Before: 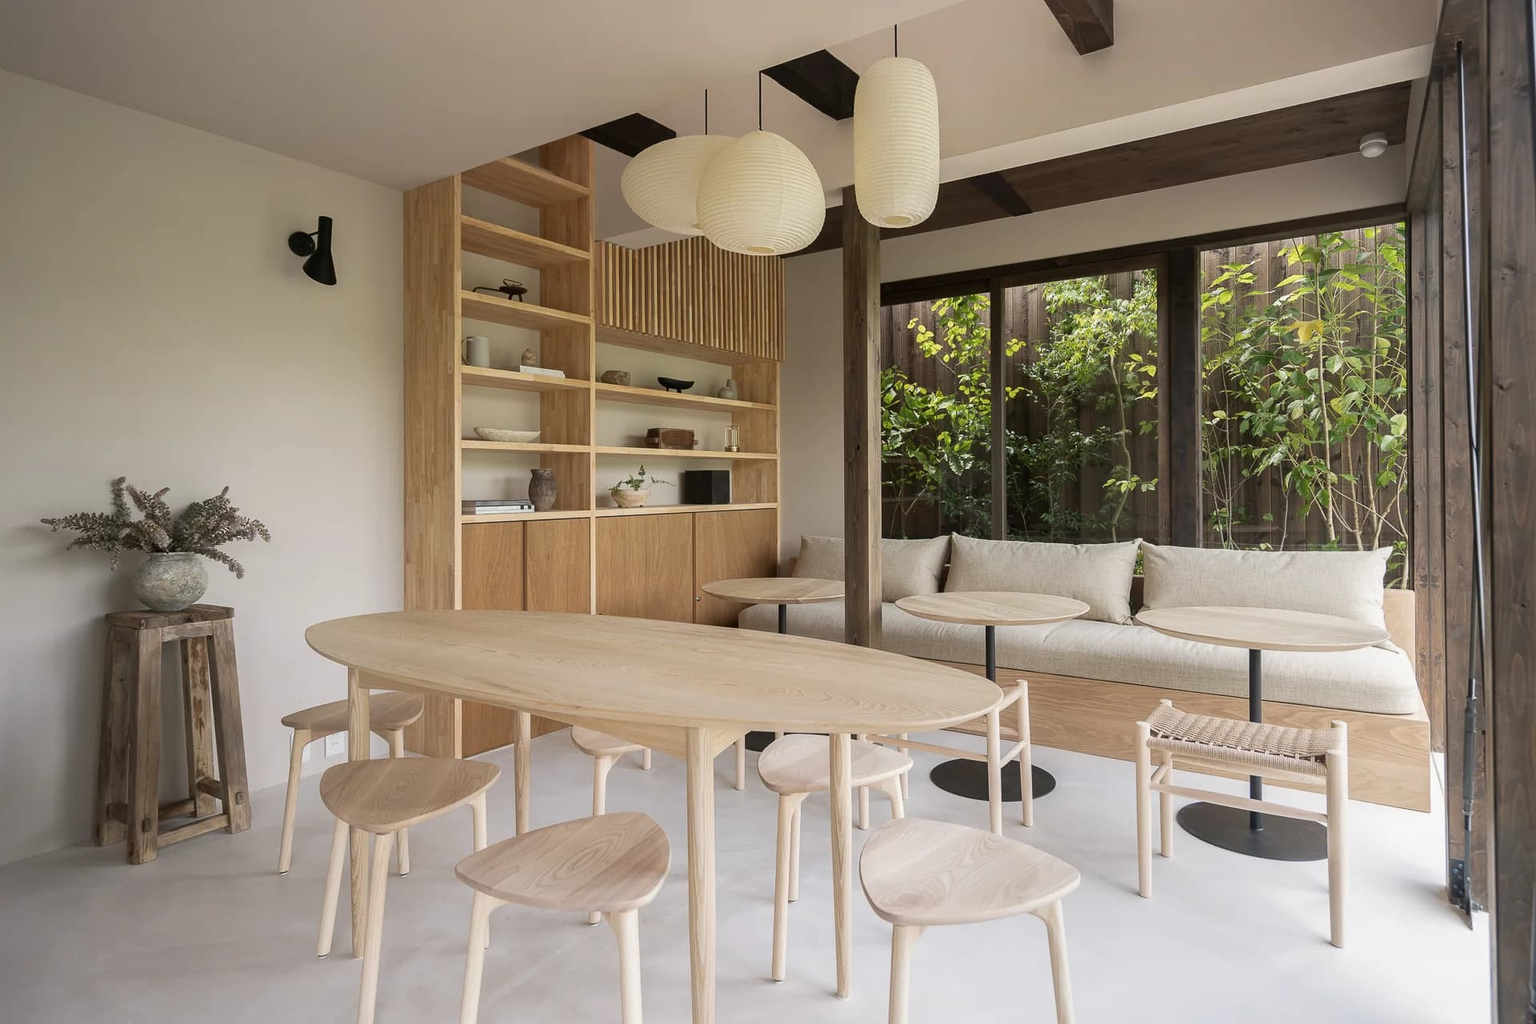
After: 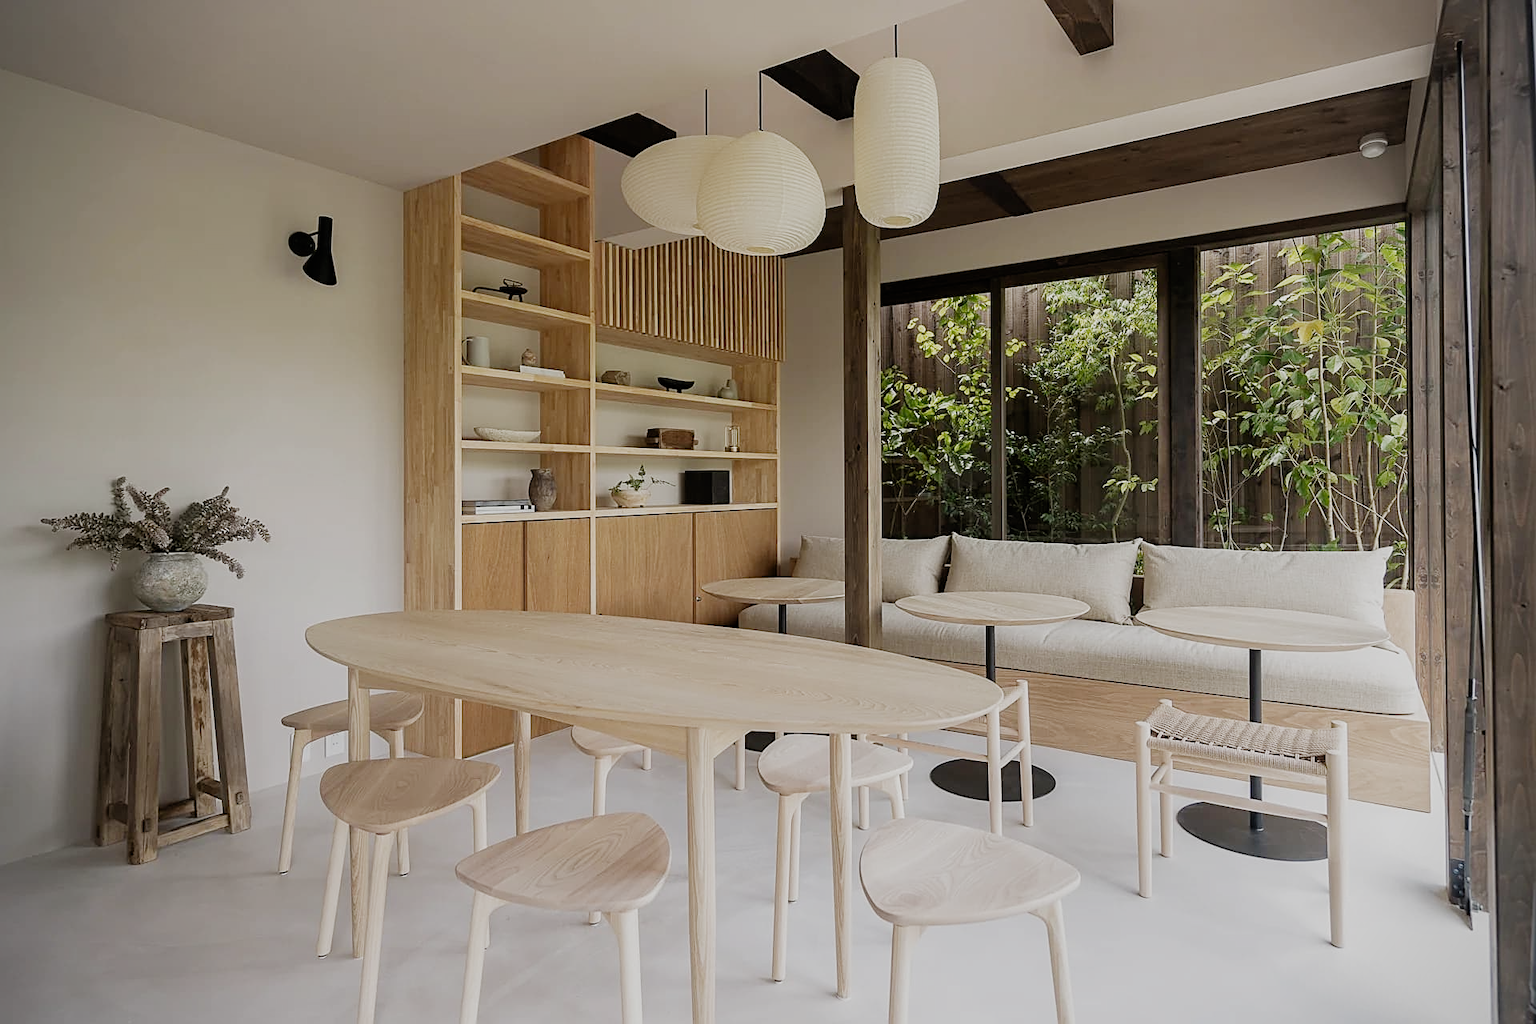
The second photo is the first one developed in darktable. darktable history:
filmic rgb: black relative exposure -8.01 EV, white relative exposure 4.01 EV, hardness 4.14, add noise in highlights 0, preserve chrominance no, color science v3 (2019), use custom middle-gray values true, contrast in highlights soft
sharpen: on, module defaults
vignetting: fall-off start 91.24%, brightness -0.409, saturation -0.293
